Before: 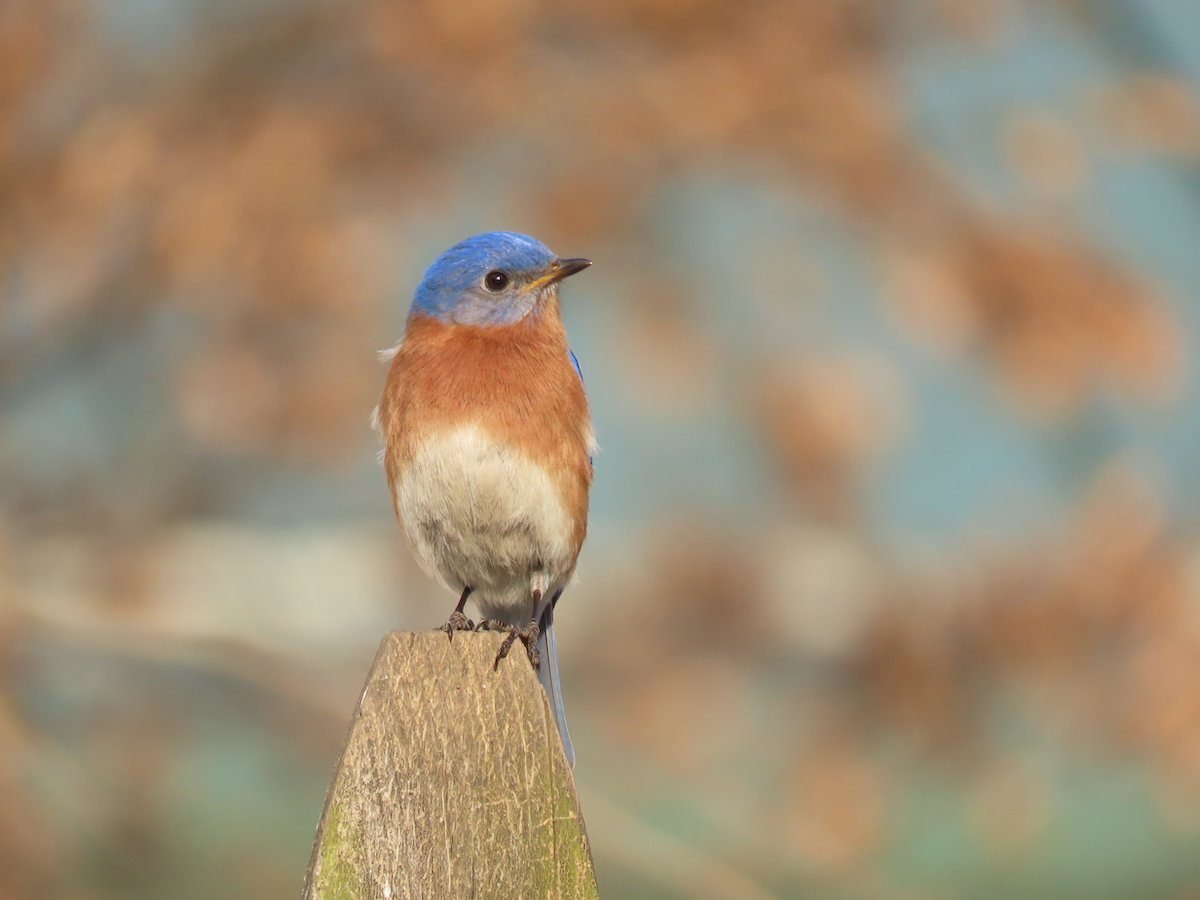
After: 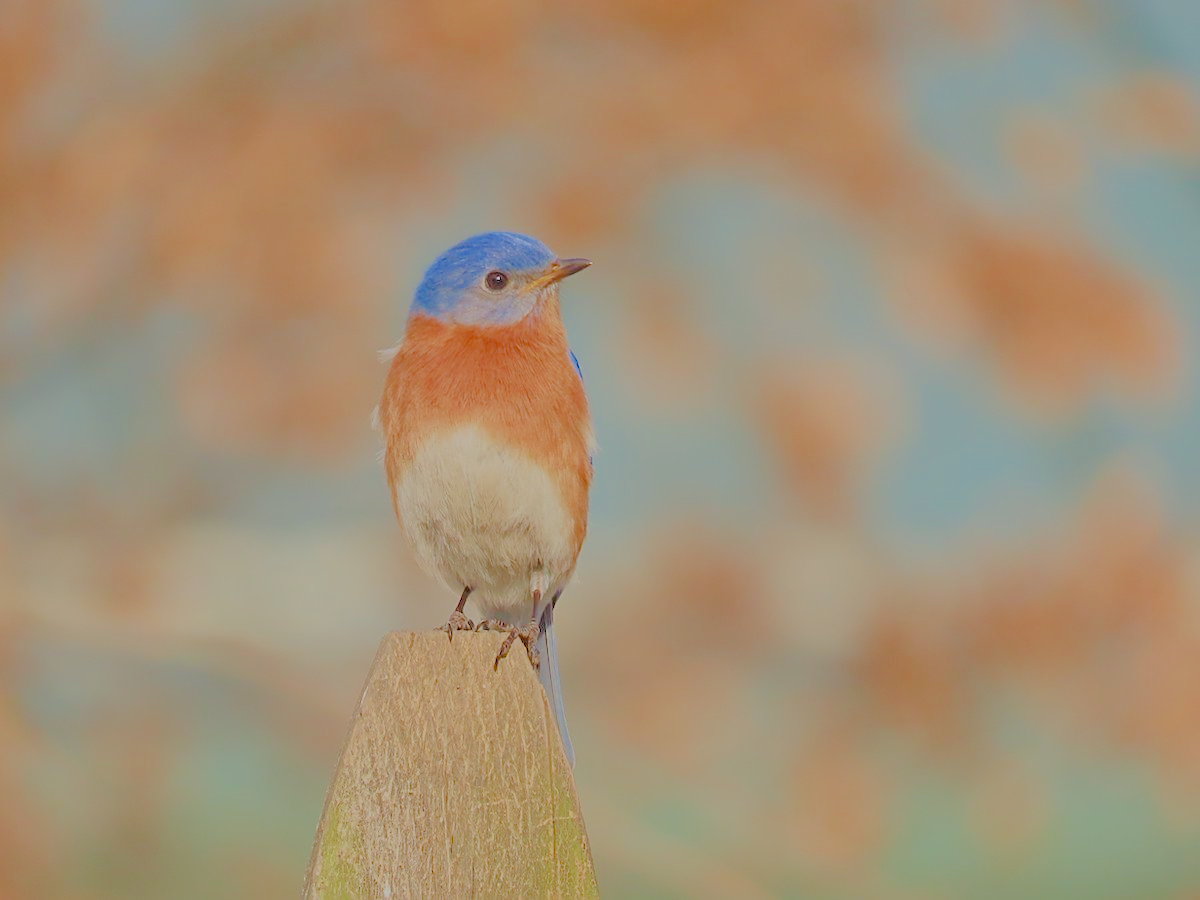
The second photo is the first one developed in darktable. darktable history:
sharpen: on, module defaults
color balance rgb: perceptual saturation grading › global saturation 20%, perceptual saturation grading › highlights -24.876%, perceptual saturation grading › shadows 25.198%, perceptual brilliance grading › mid-tones 9.38%, perceptual brilliance grading › shadows 15.475%, contrast -9.697%
exposure: exposure 0.951 EV, compensate highlight preservation false
filmic rgb: black relative exposure -7.99 EV, white relative exposure 8.05 EV, target black luminance 0%, hardness 2.46, latitude 76.03%, contrast 0.561, shadows ↔ highlights balance 0.004%, color science v6 (2022)
